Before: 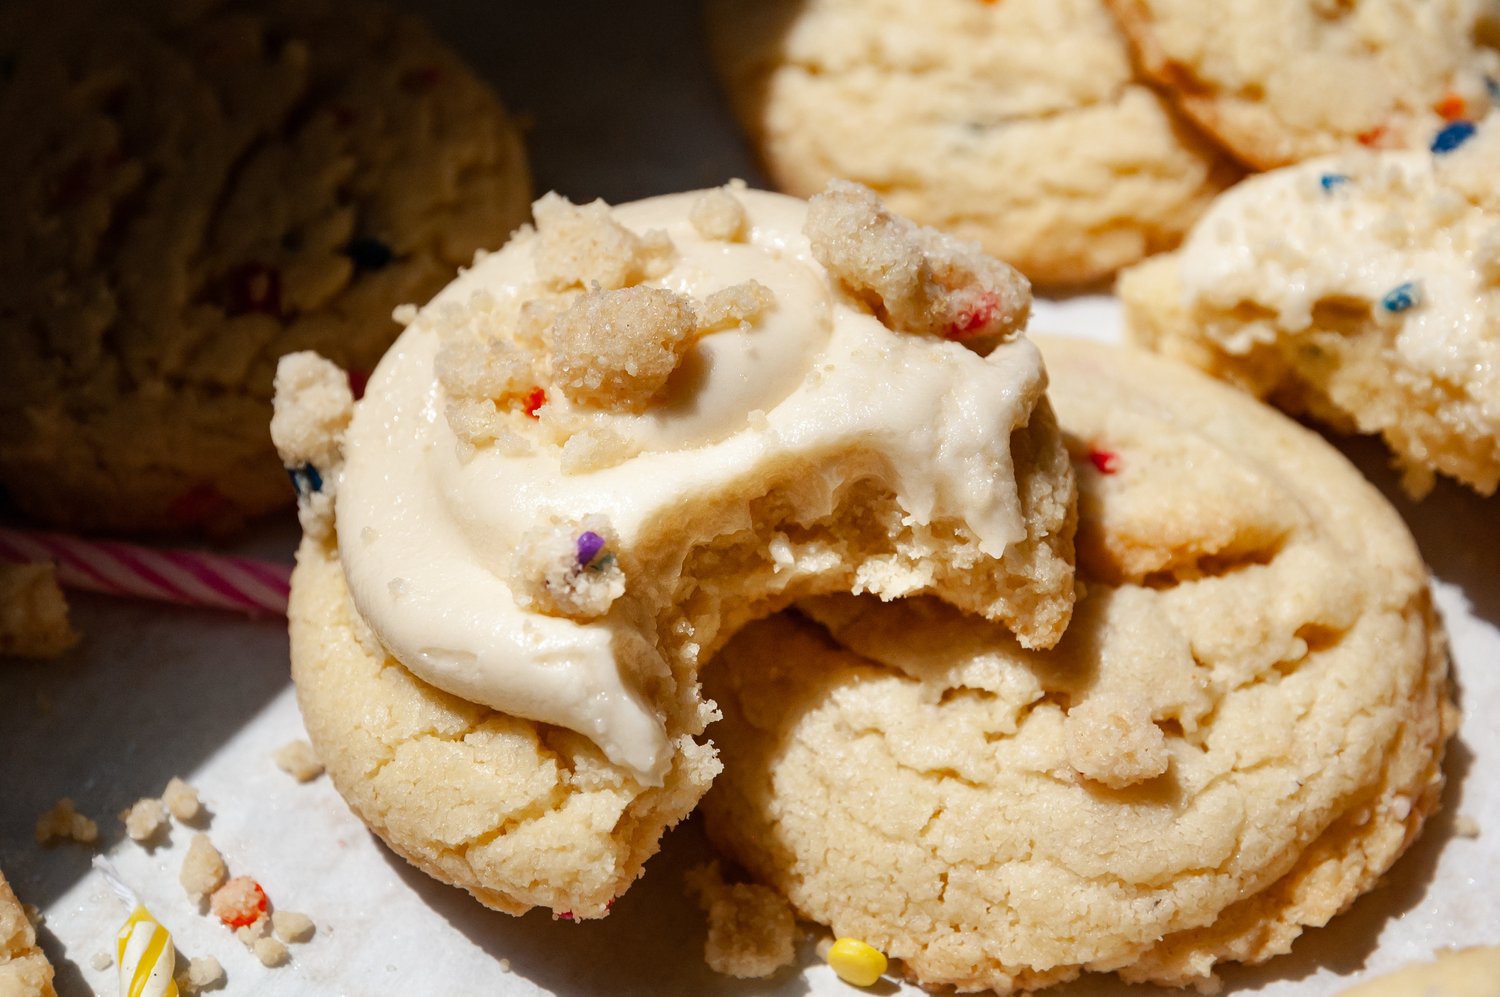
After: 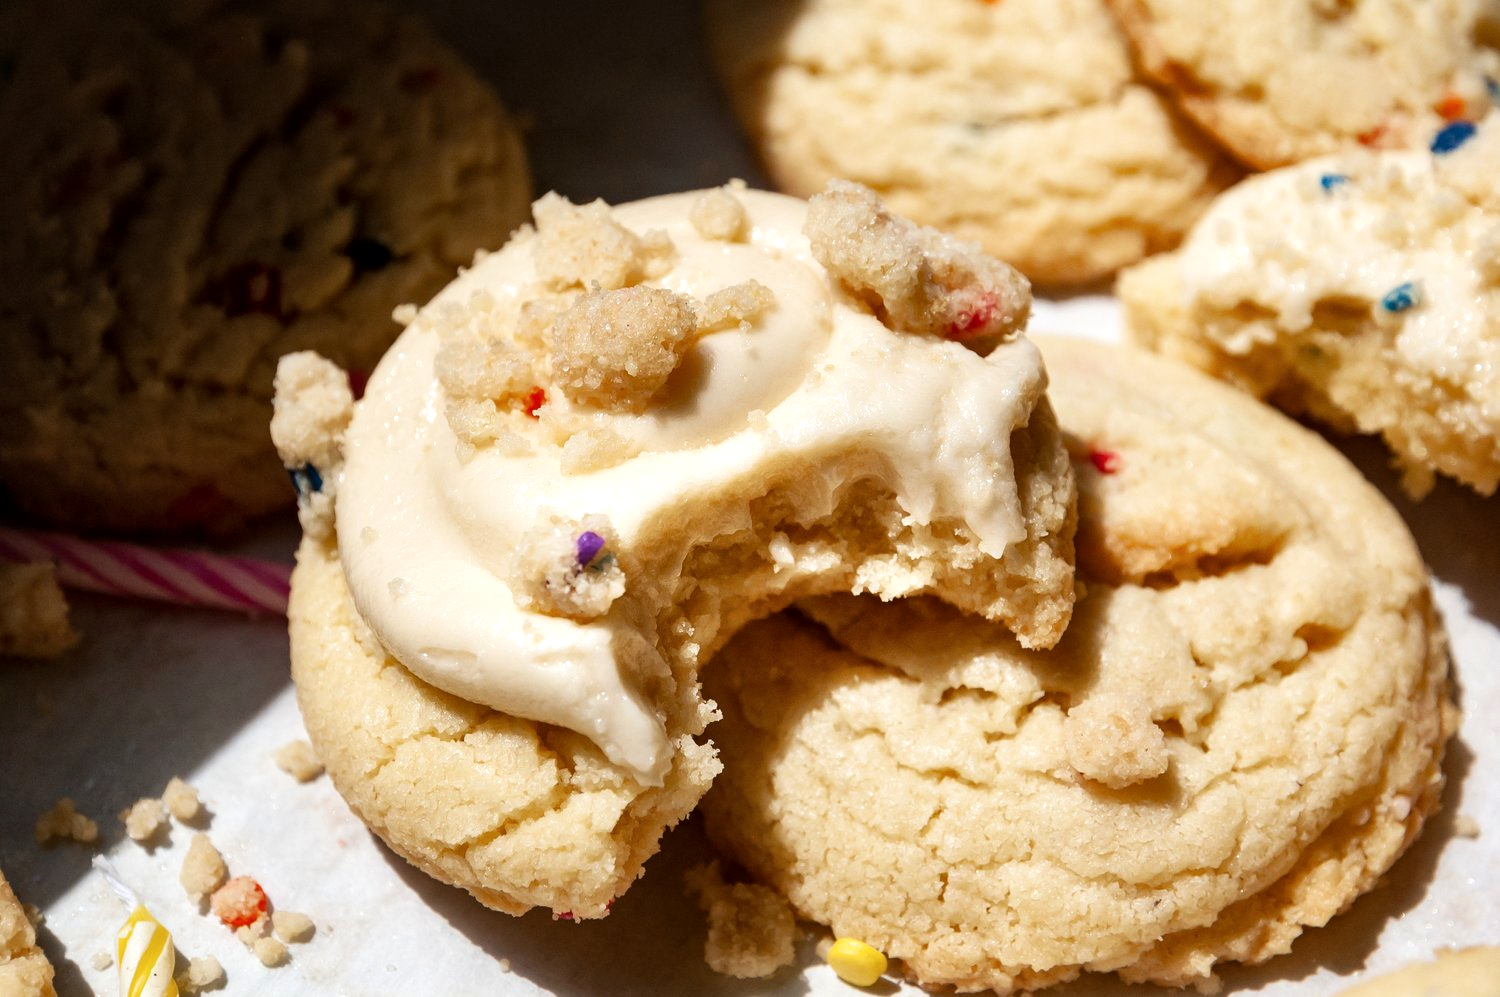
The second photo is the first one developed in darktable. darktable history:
shadows and highlights: shadows -12.5, white point adjustment 4, highlights 28.33
velvia: on, module defaults
local contrast: mode bilateral grid, contrast 20, coarseness 50, detail 120%, midtone range 0.2
